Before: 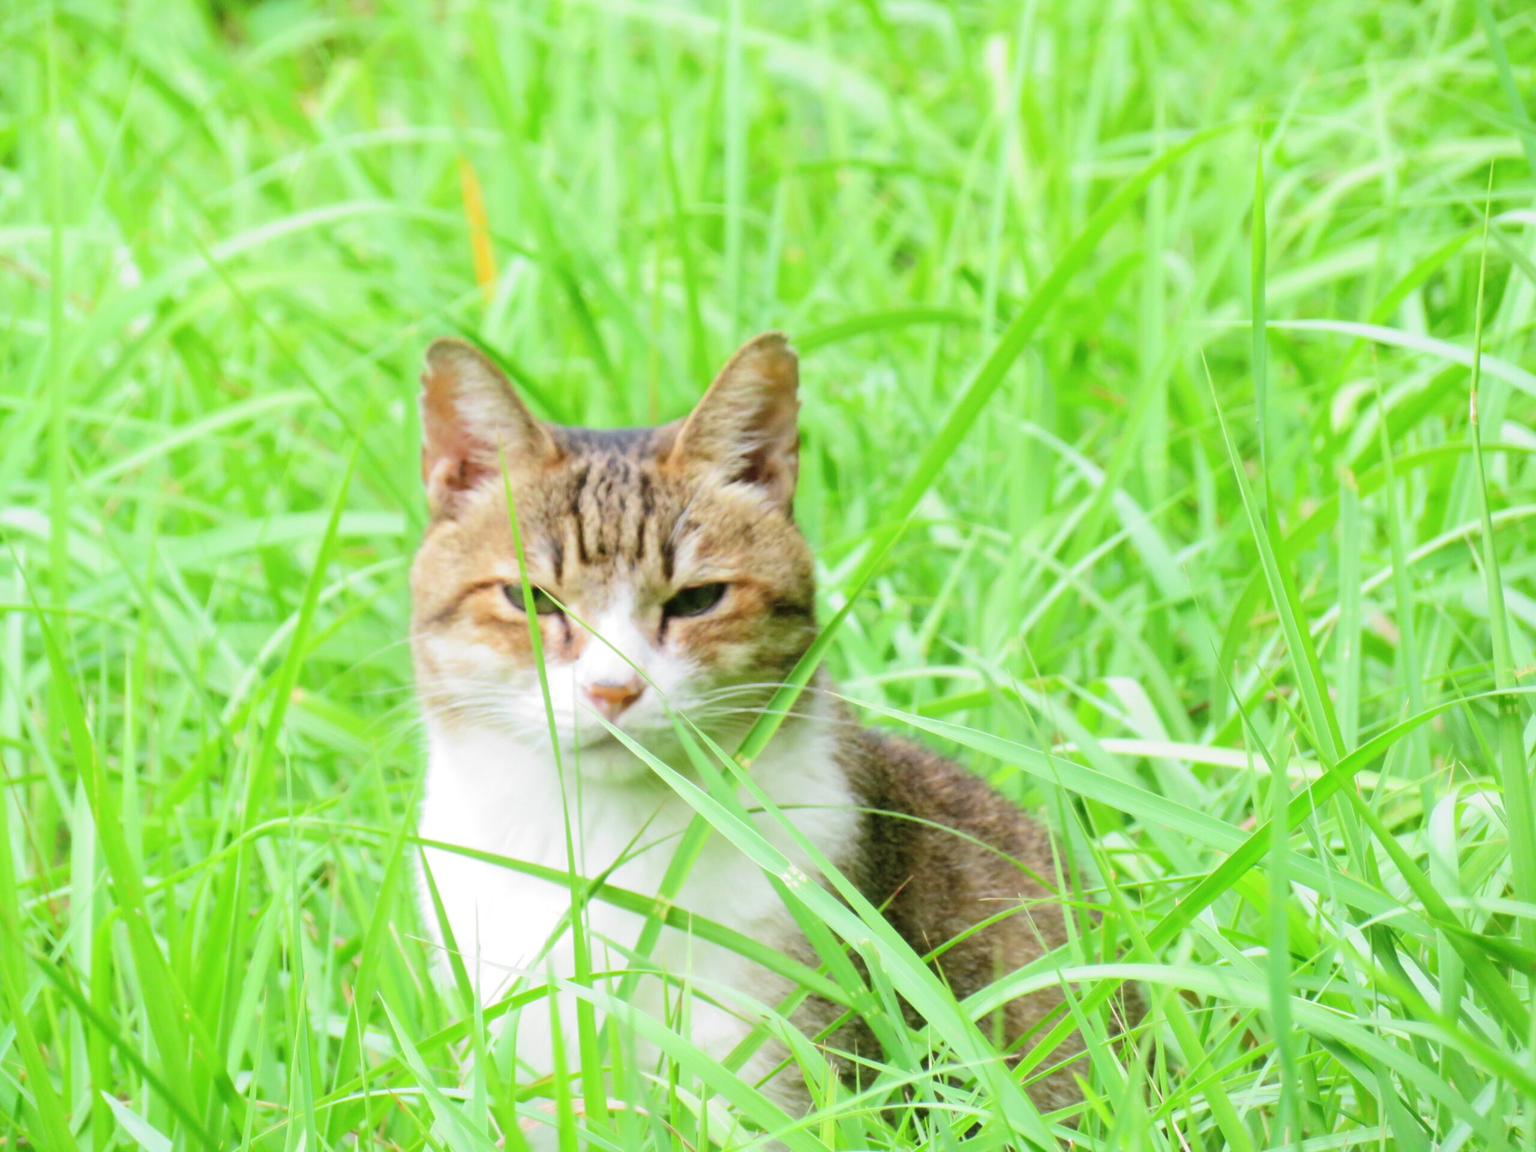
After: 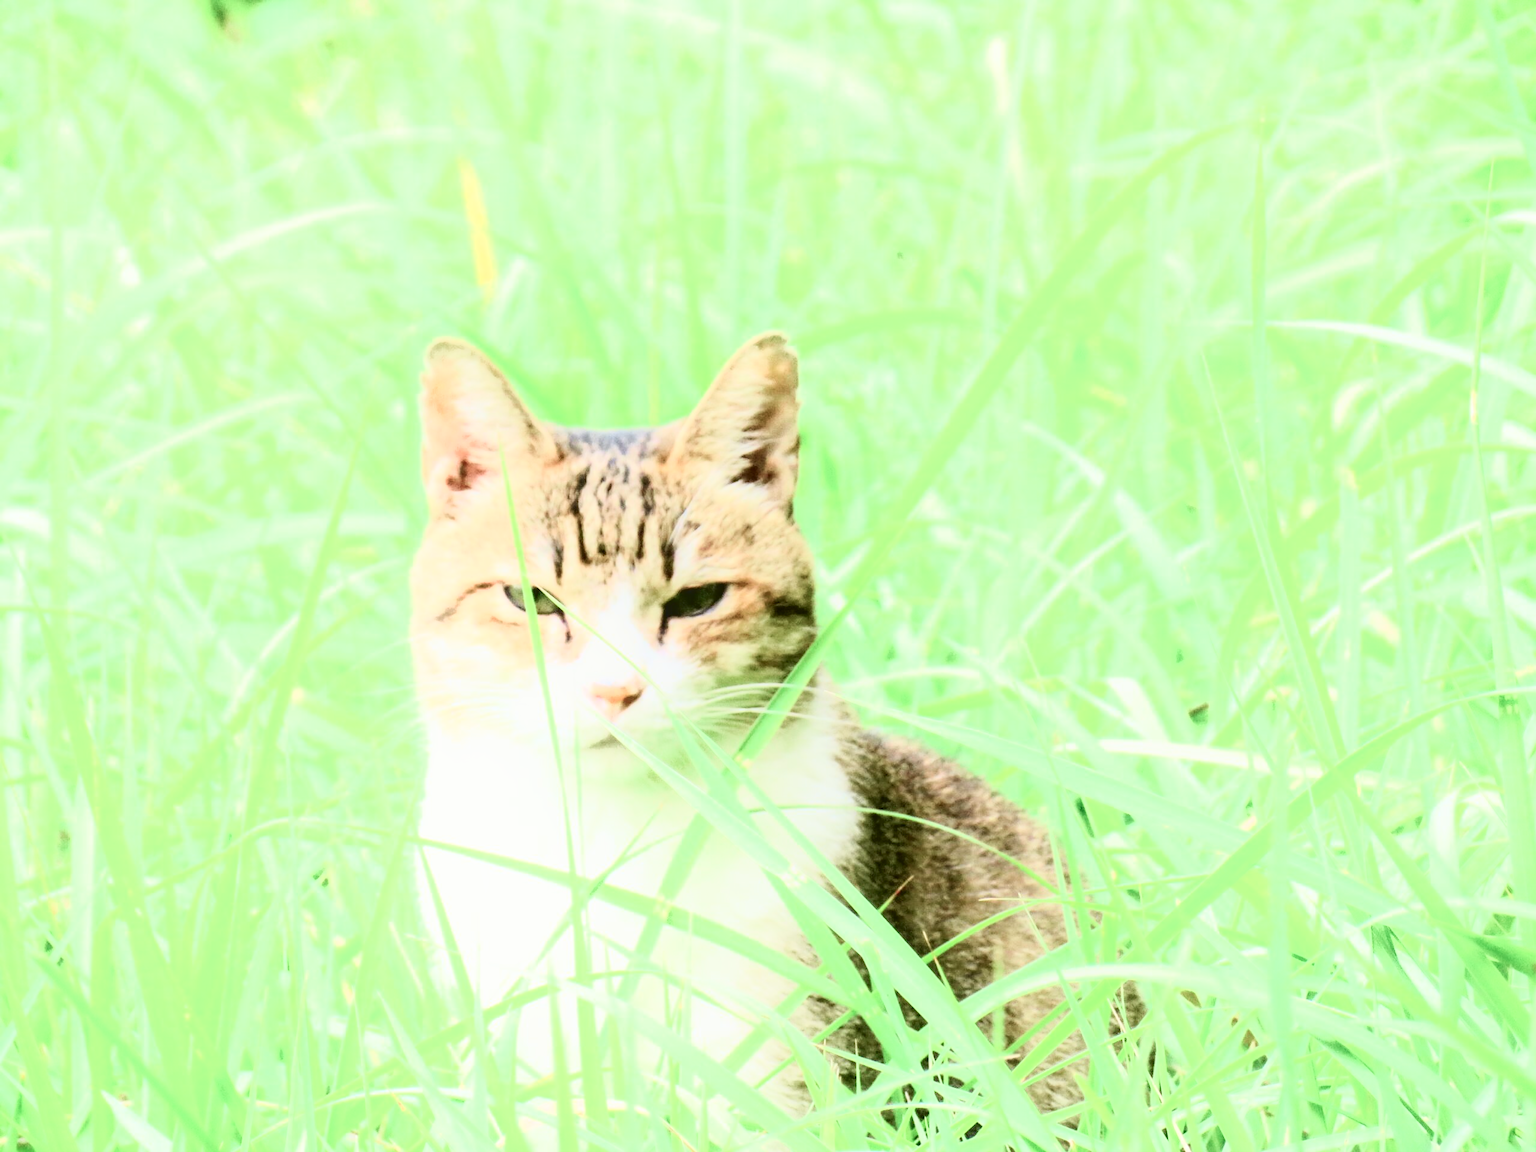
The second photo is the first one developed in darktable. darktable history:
tone curve: curves: ch0 [(0, 0.023) (0.087, 0.065) (0.184, 0.168) (0.45, 0.54) (0.57, 0.683) (0.706, 0.841) (0.877, 0.948) (1, 0.984)]; ch1 [(0, 0) (0.388, 0.369) (0.447, 0.447) (0.505, 0.5) (0.534, 0.535) (0.563, 0.563) (0.579, 0.59) (0.644, 0.663) (1, 1)]; ch2 [(0, 0) (0.301, 0.259) (0.385, 0.395) (0.492, 0.496) (0.518, 0.537) (0.583, 0.605) (0.673, 0.667) (1, 1)], color space Lab, independent channels, preserve colors none
sharpen: amount 0.2
shadows and highlights: shadows -62.32, white point adjustment -5.22, highlights 61.59
local contrast: detail 115%
